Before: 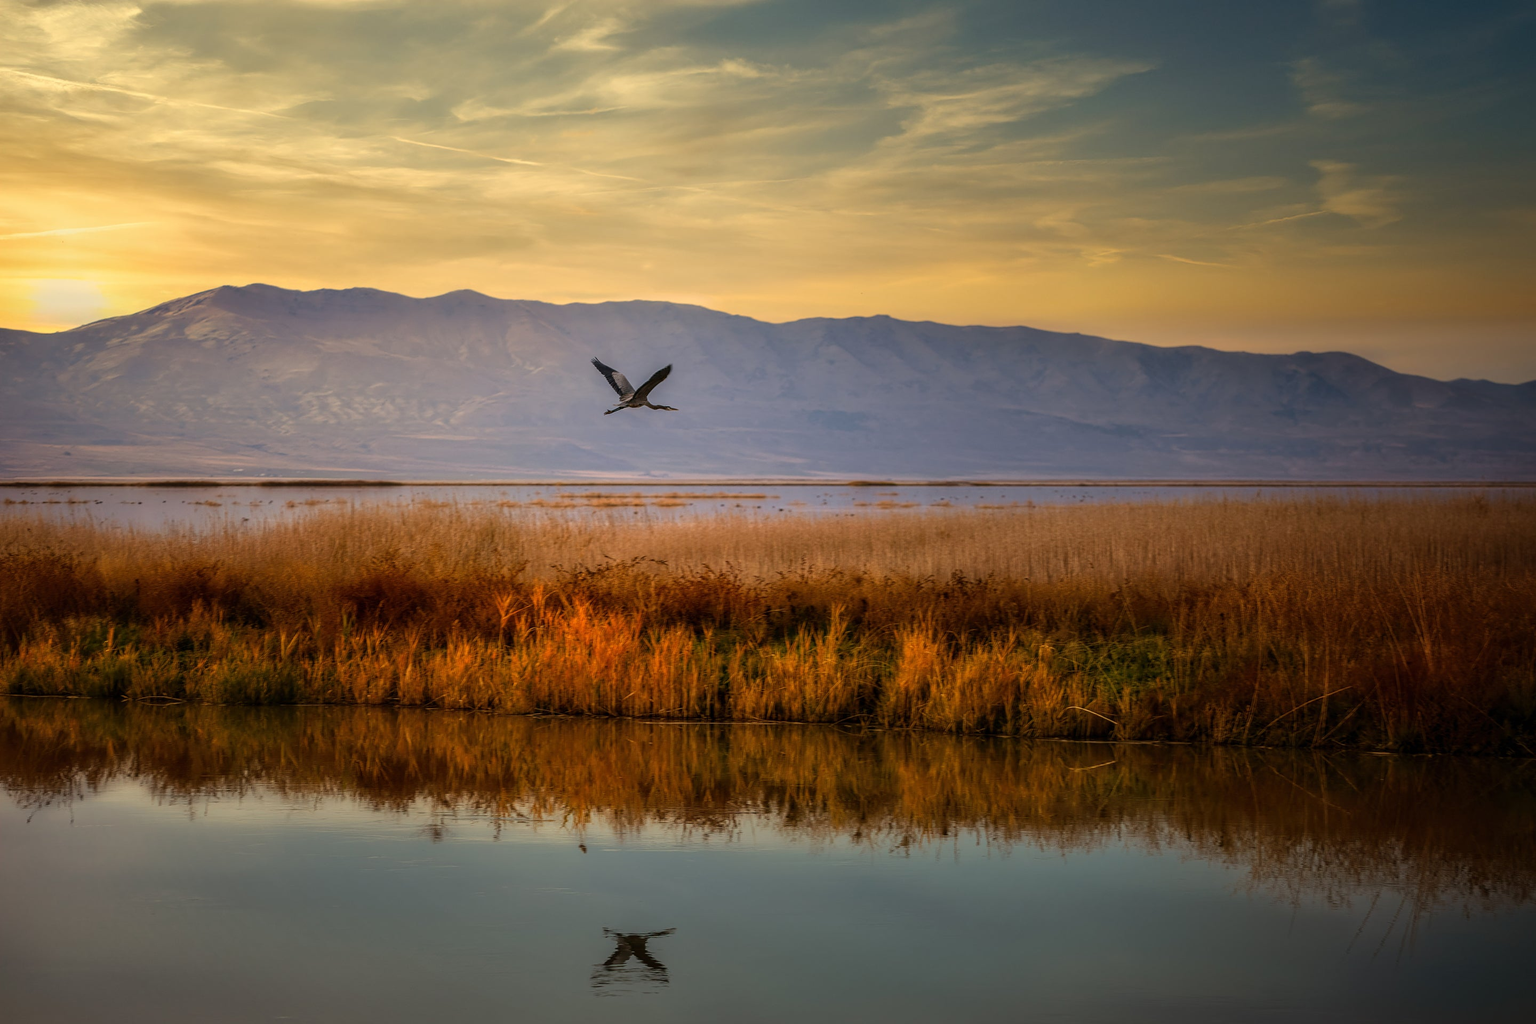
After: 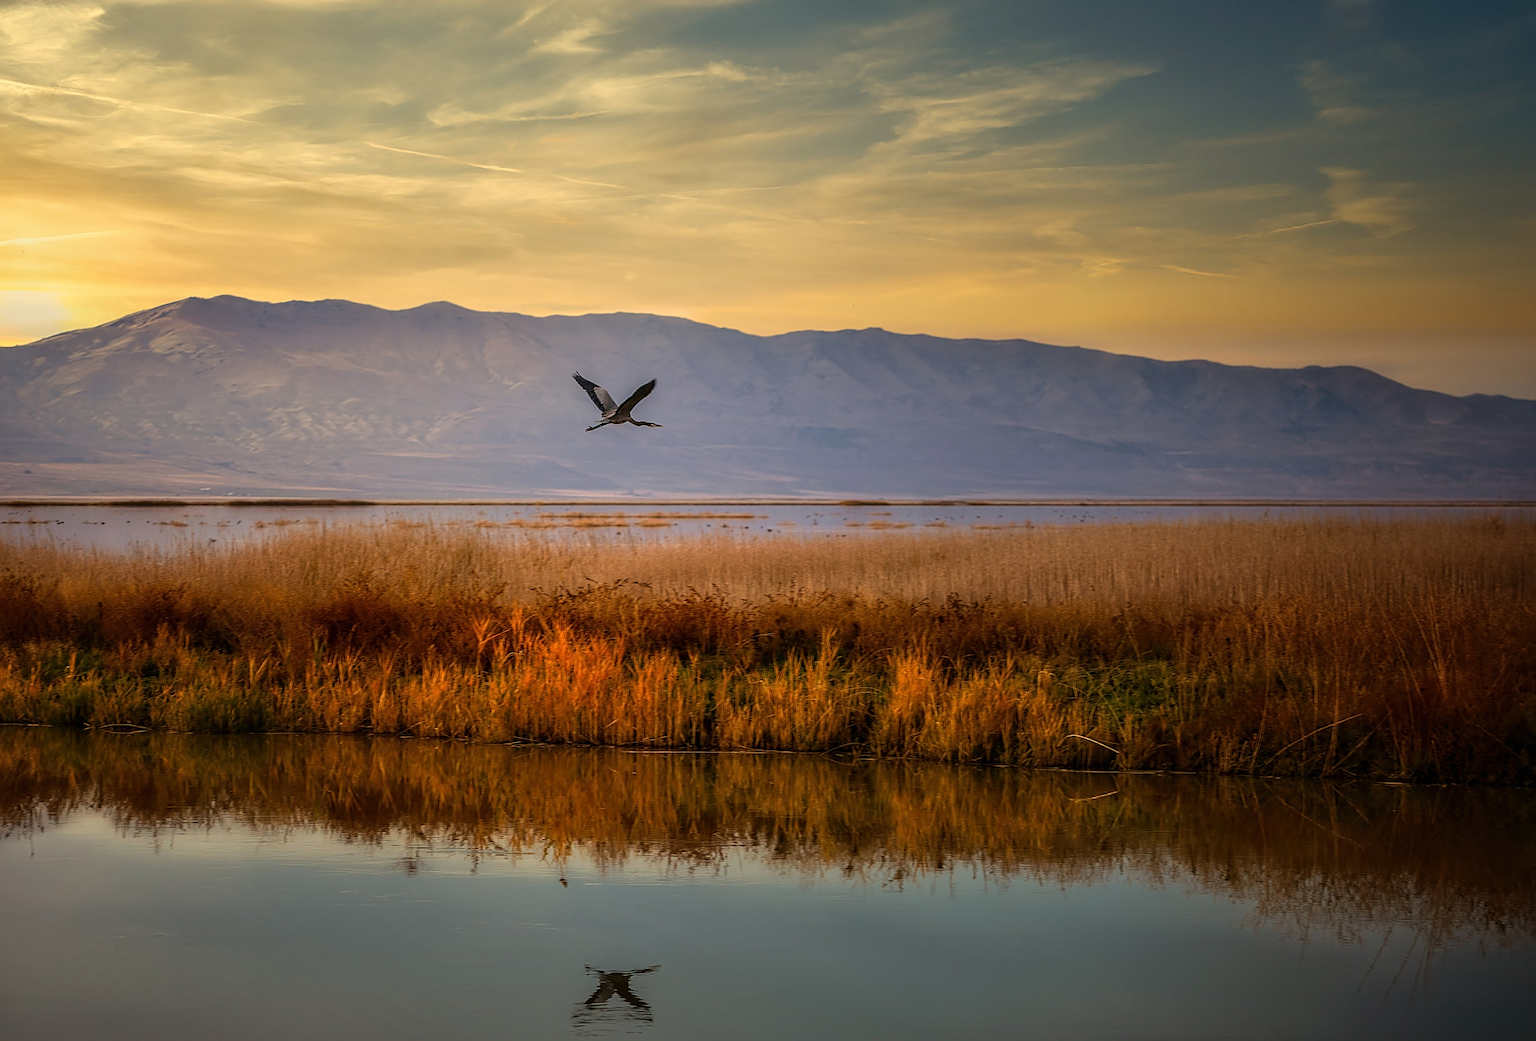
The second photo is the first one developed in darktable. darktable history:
crop and rotate: left 2.708%, right 1.082%, bottom 2.175%
sharpen: on, module defaults
tone equalizer: edges refinement/feathering 500, mask exposure compensation -1.57 EV, preserve details no
